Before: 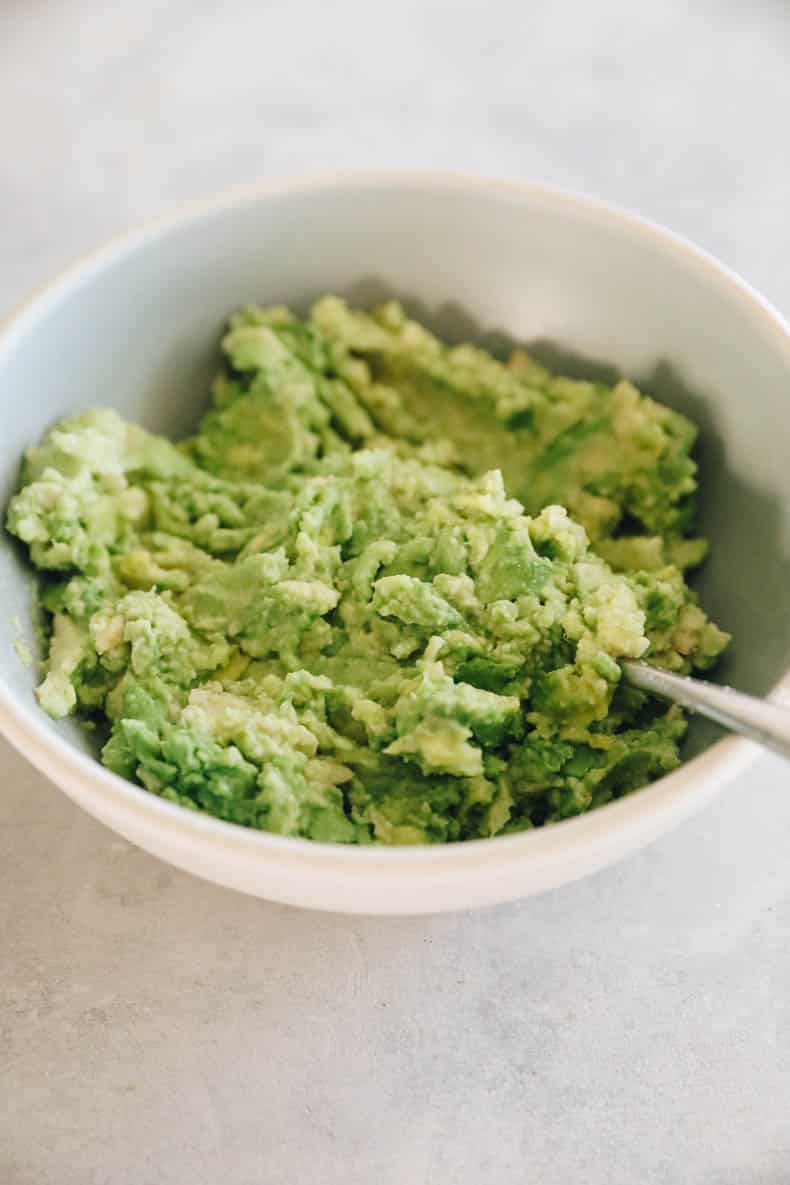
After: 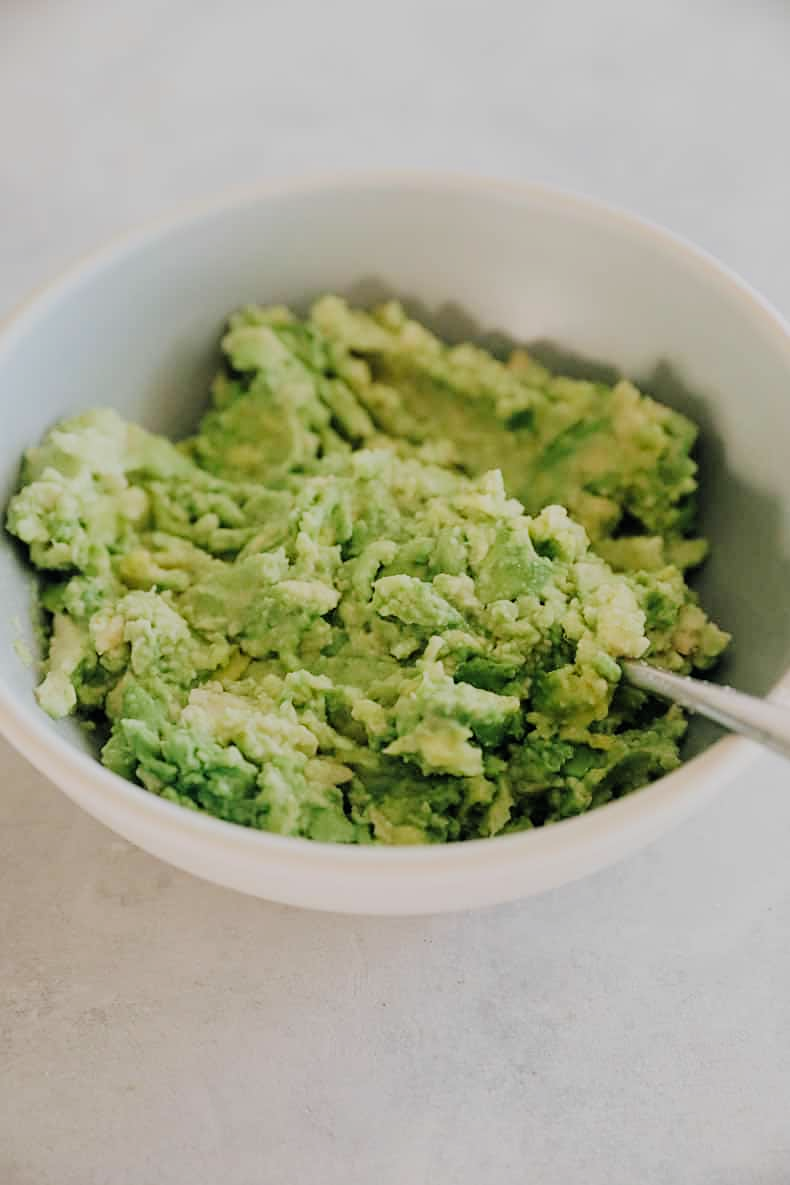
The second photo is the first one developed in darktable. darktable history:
sharpen: amount 0.203
filmic rgb: black relative exposure -7.65 EV, white relative exposure 4.56 EV, threshold 2.94 EV, hardness 3.61, enable highlight reconstruction true
